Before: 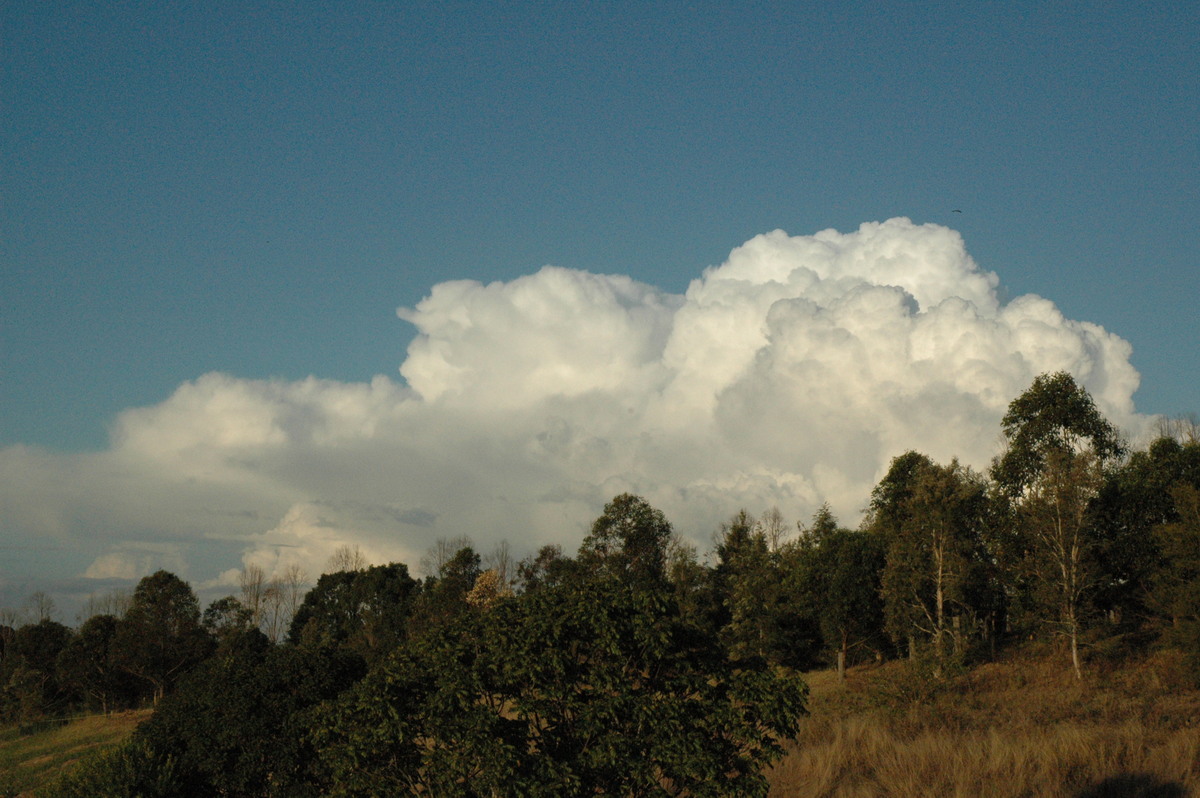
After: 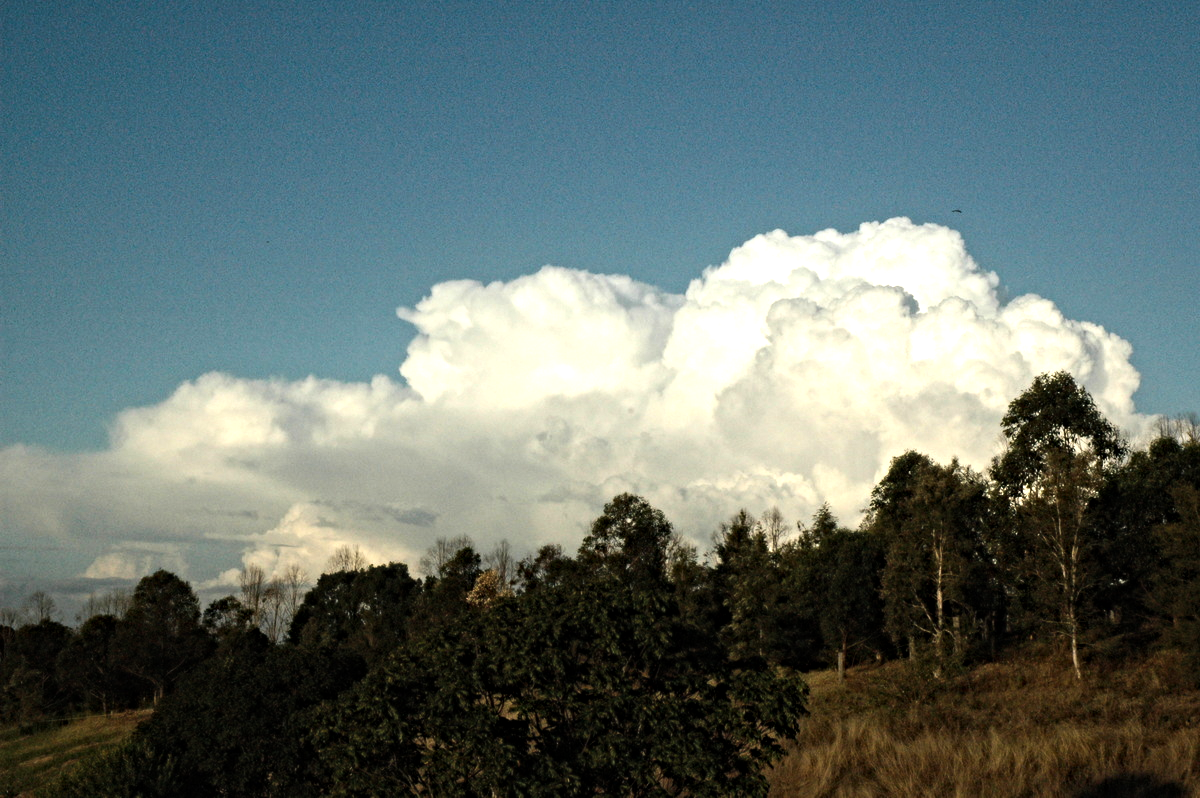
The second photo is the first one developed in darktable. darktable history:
tone equalizer: -8 EV -1.08 EV, -7 EV -1.01 EV, -6 EV -0.867 EV, -5 EV -0.578 EV, -3 EV 0.578 EV, -2 EV 0.867 EV, -1 EV 1.01 EV, +0 EV 1.08 EV, edges refinement/feathering 500, mask exposure compensation -1.57 EV, preserve details no
contrast equalizer: y [[0.5, 0.5, 0.501, 0.63, 0.504, 0.5], [0.5 ×6], [0.5 ×6], [0 ×6], [0 ×6]]
